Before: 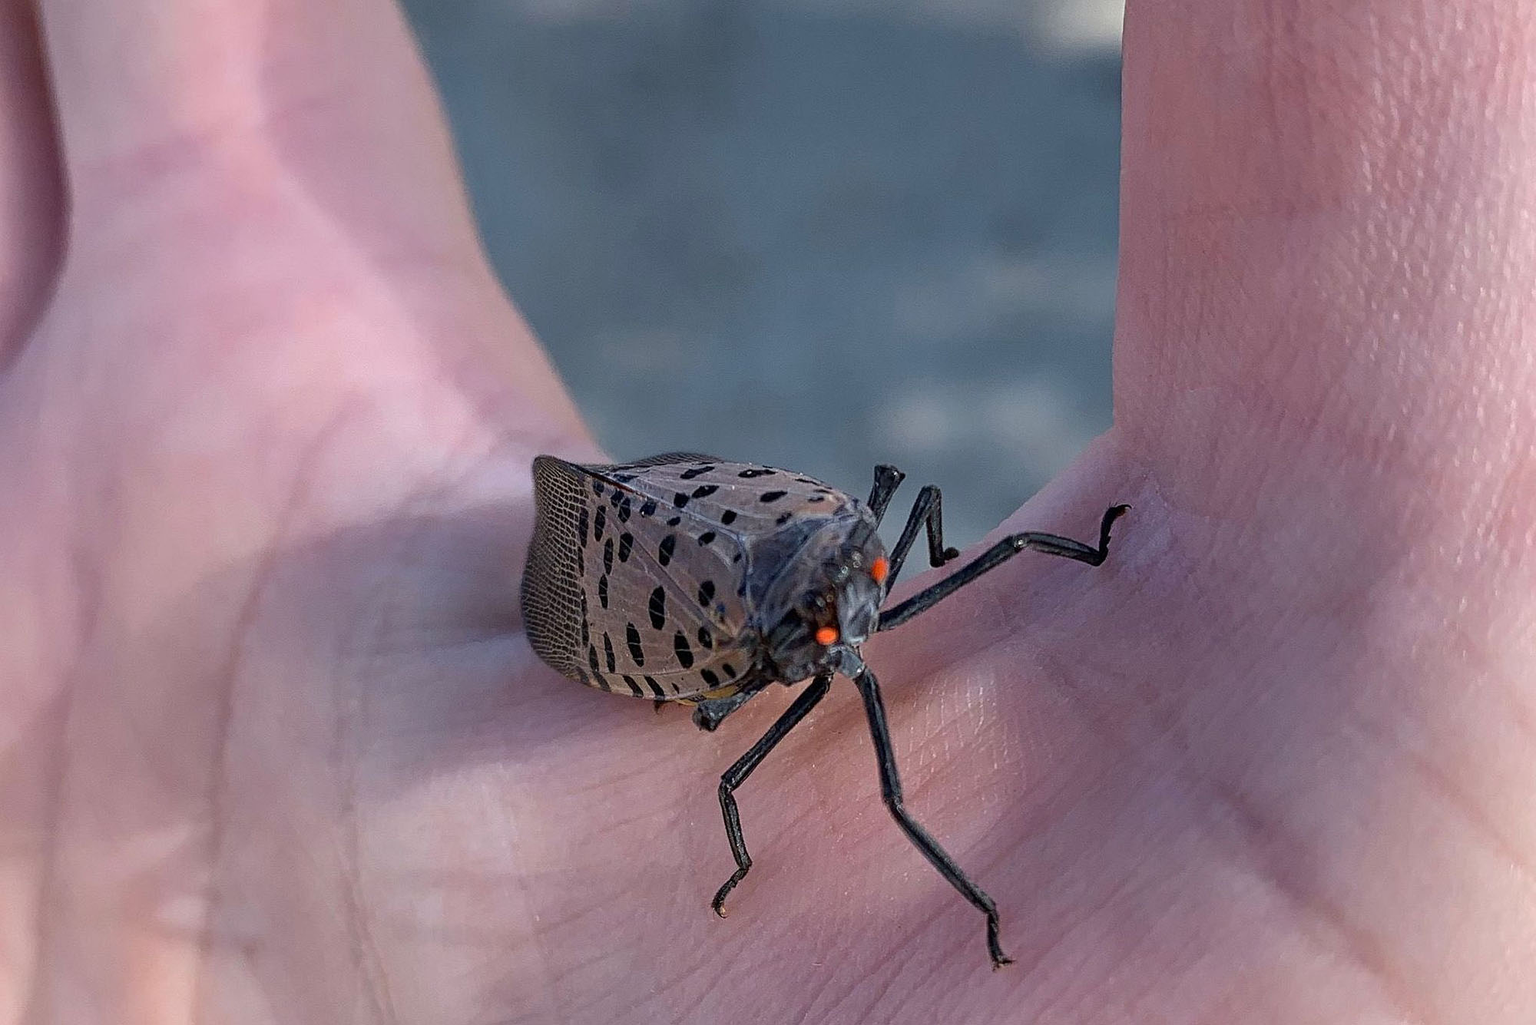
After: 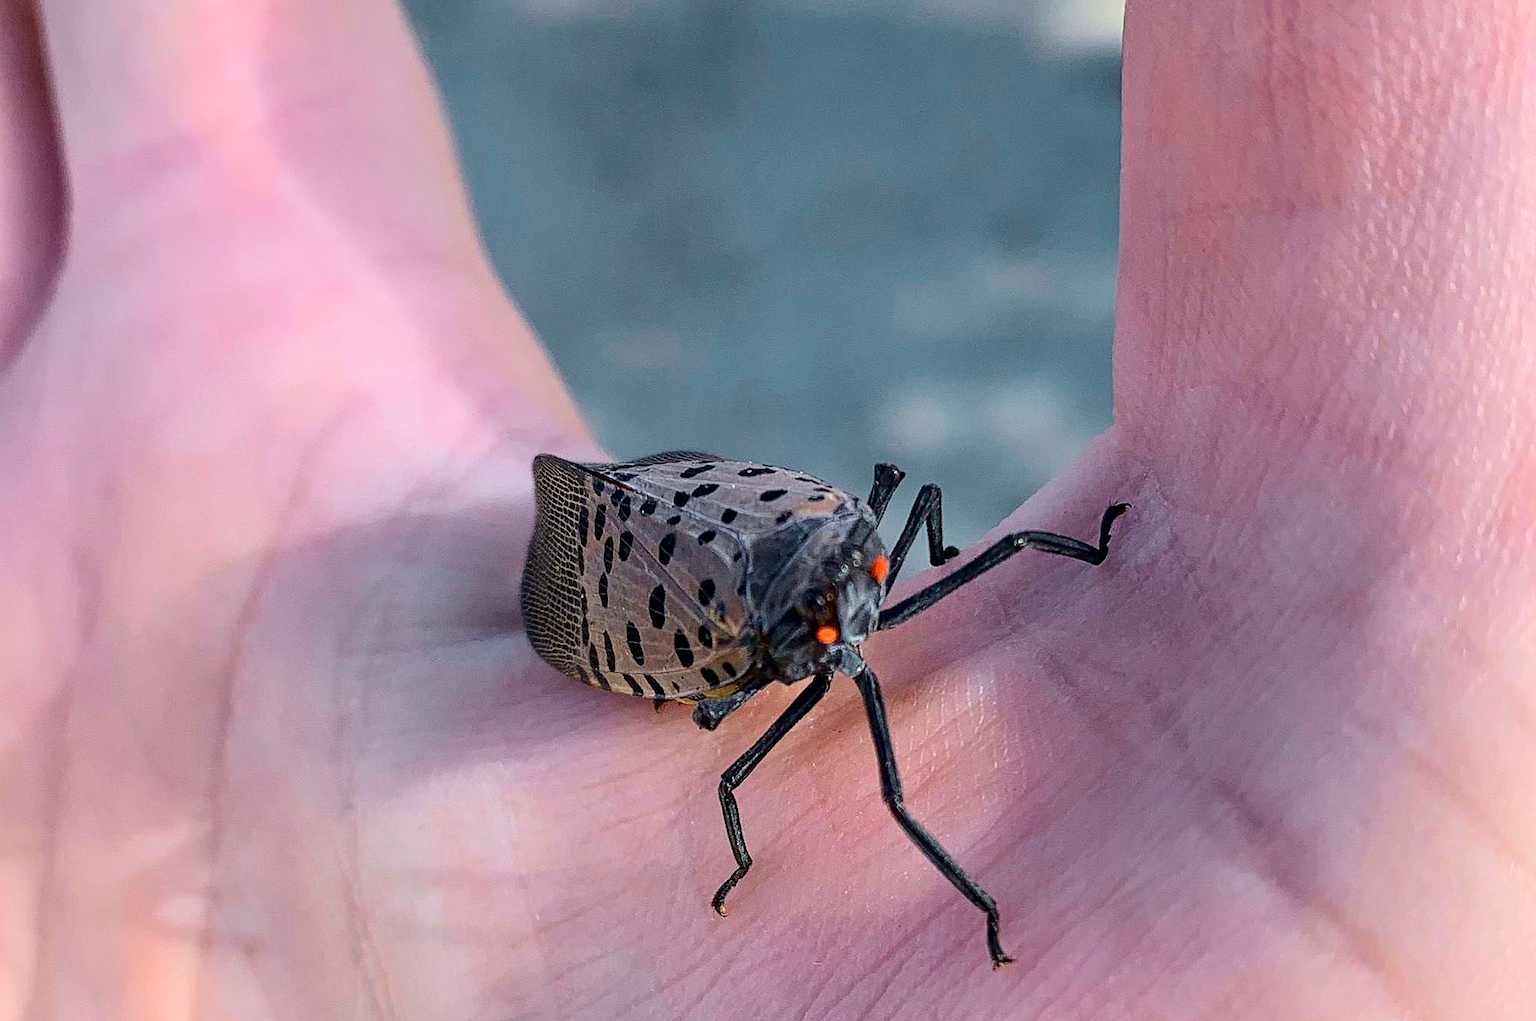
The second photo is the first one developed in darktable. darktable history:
crop: top 0.197%, bottom 0.163%
tone curve: curves: ch0 [(0, 0) (0.042, 0.023) (0.157, 0.114) (0.302, 0.308) (0.44, 0.507) (0.607, 0.705) (0.824, 0.882) (1, 0.965)]; ch1 [(0, 0) (0.339, 0.334) (0.445, 0.419) (0.476, 0.454) (0.503, 0.501) (0.517, 0.513) (0.551, 0.567) (0.622, 0.662) (0.706, 0.741) (1, 1)]; ch2 [(0, 0) (0.327, 0.318) (0.417, 0.426) (0.46, 0.453) (0.502, 0.5) (0.514, 0.524) (0.547, 0.572) (0.615, 0.656) (0.717, 0.778) (1, 1)], color space Lab, independent channels, preserve colors none
